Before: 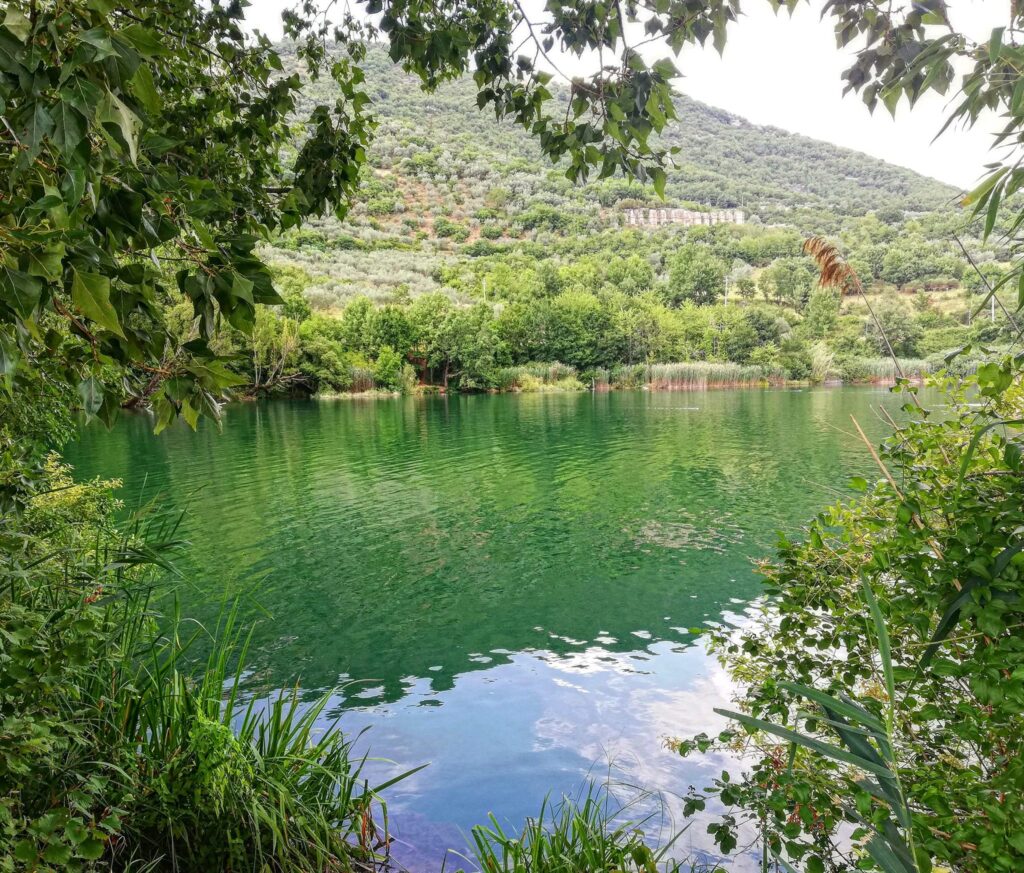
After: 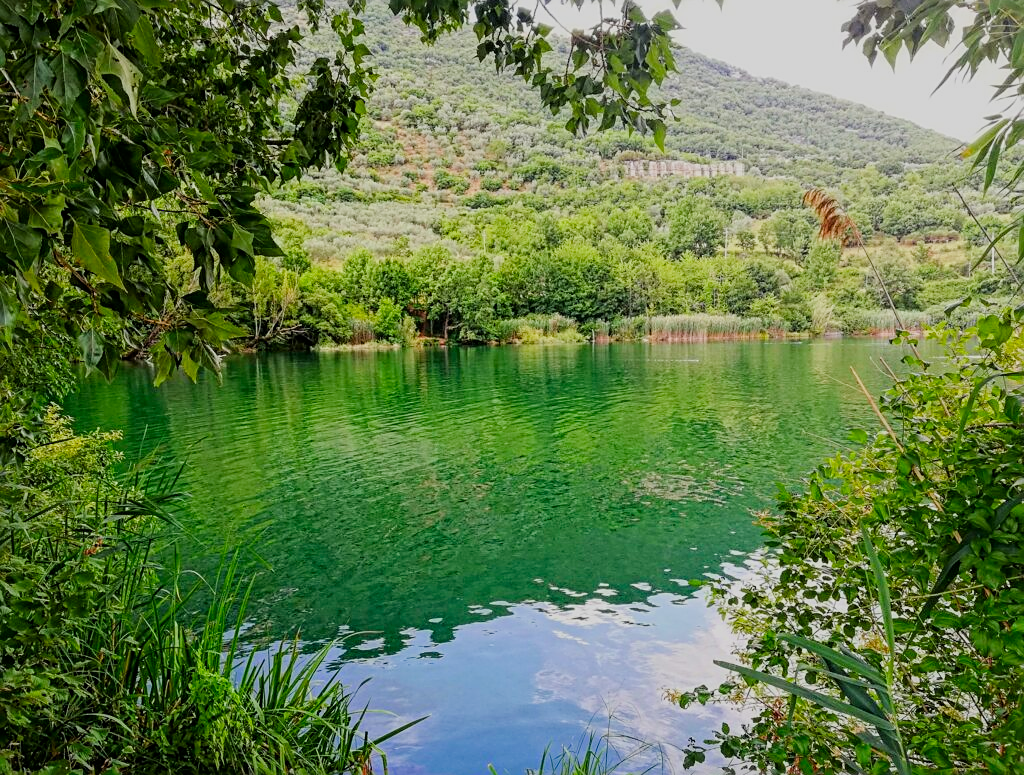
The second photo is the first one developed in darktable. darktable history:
crop and rotate: top 5.609%, bottom 5.609%
contrast brightness saturation: brightness -0.02, saturation 0.35
filmic rgb: black relative exposure -7.65 EV, white relative exposure 4.56 EV, hardness 3.61
sharpen: on, module defaults
